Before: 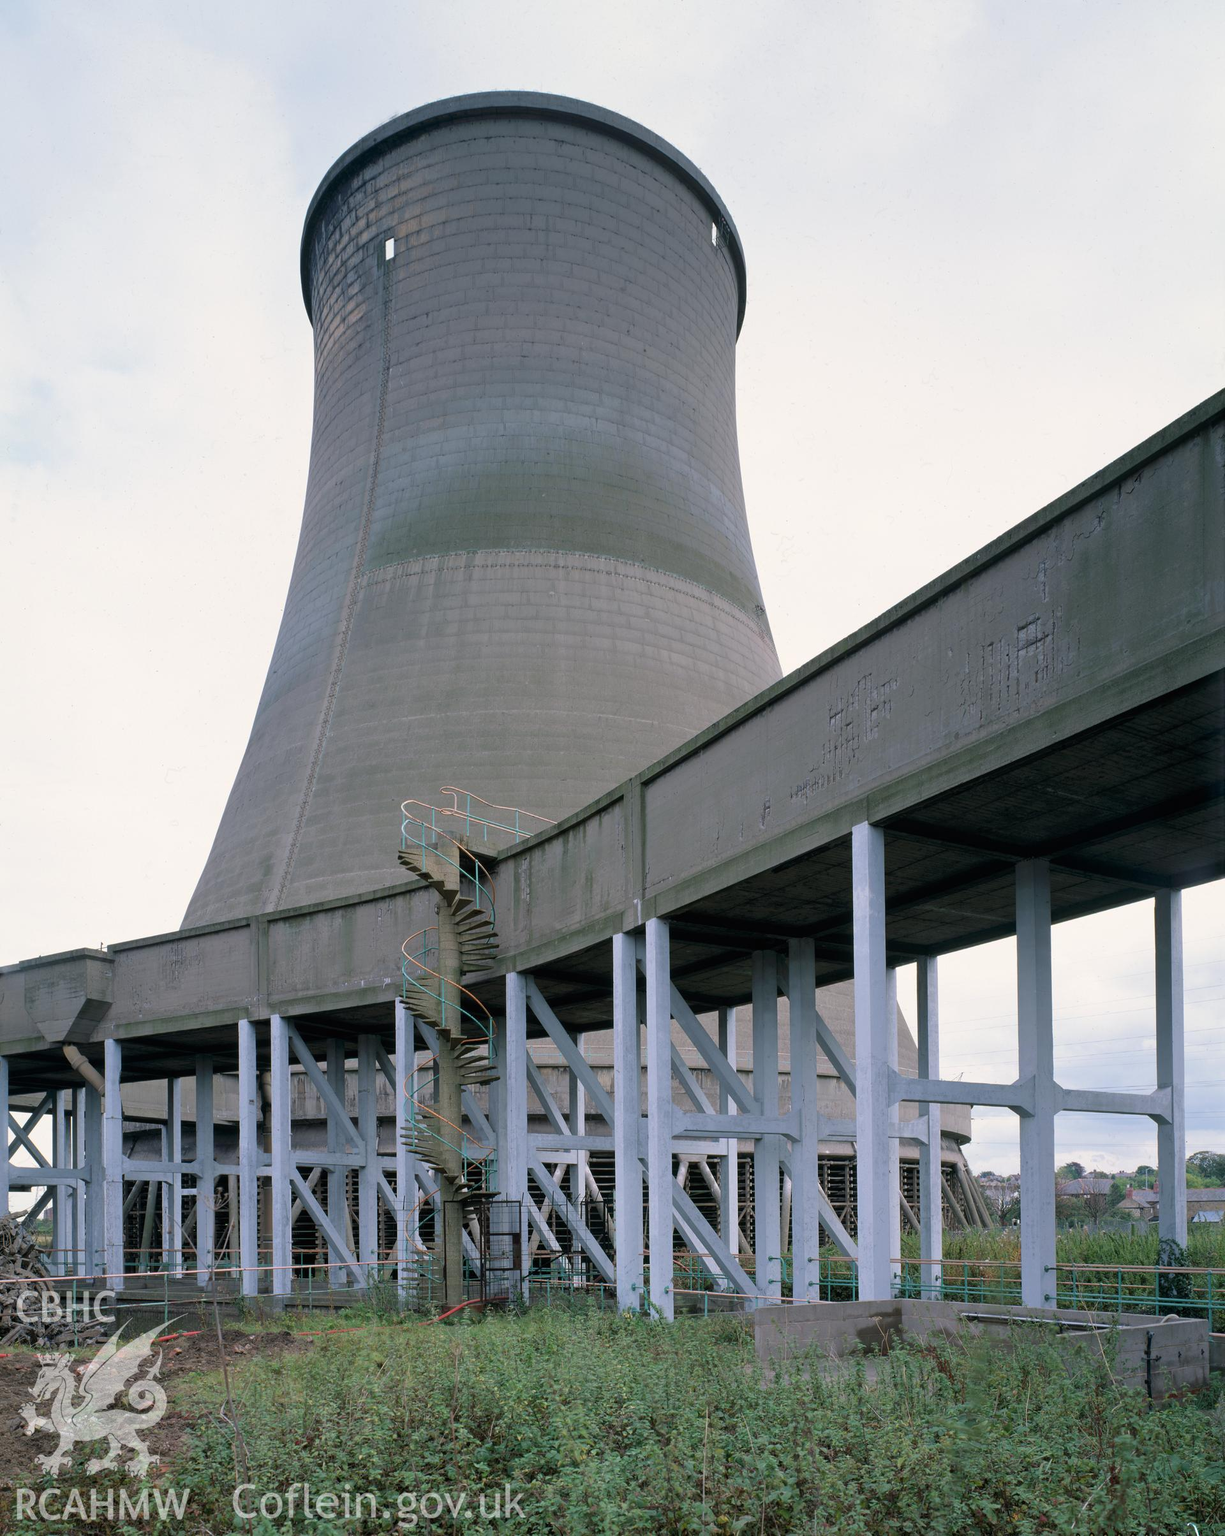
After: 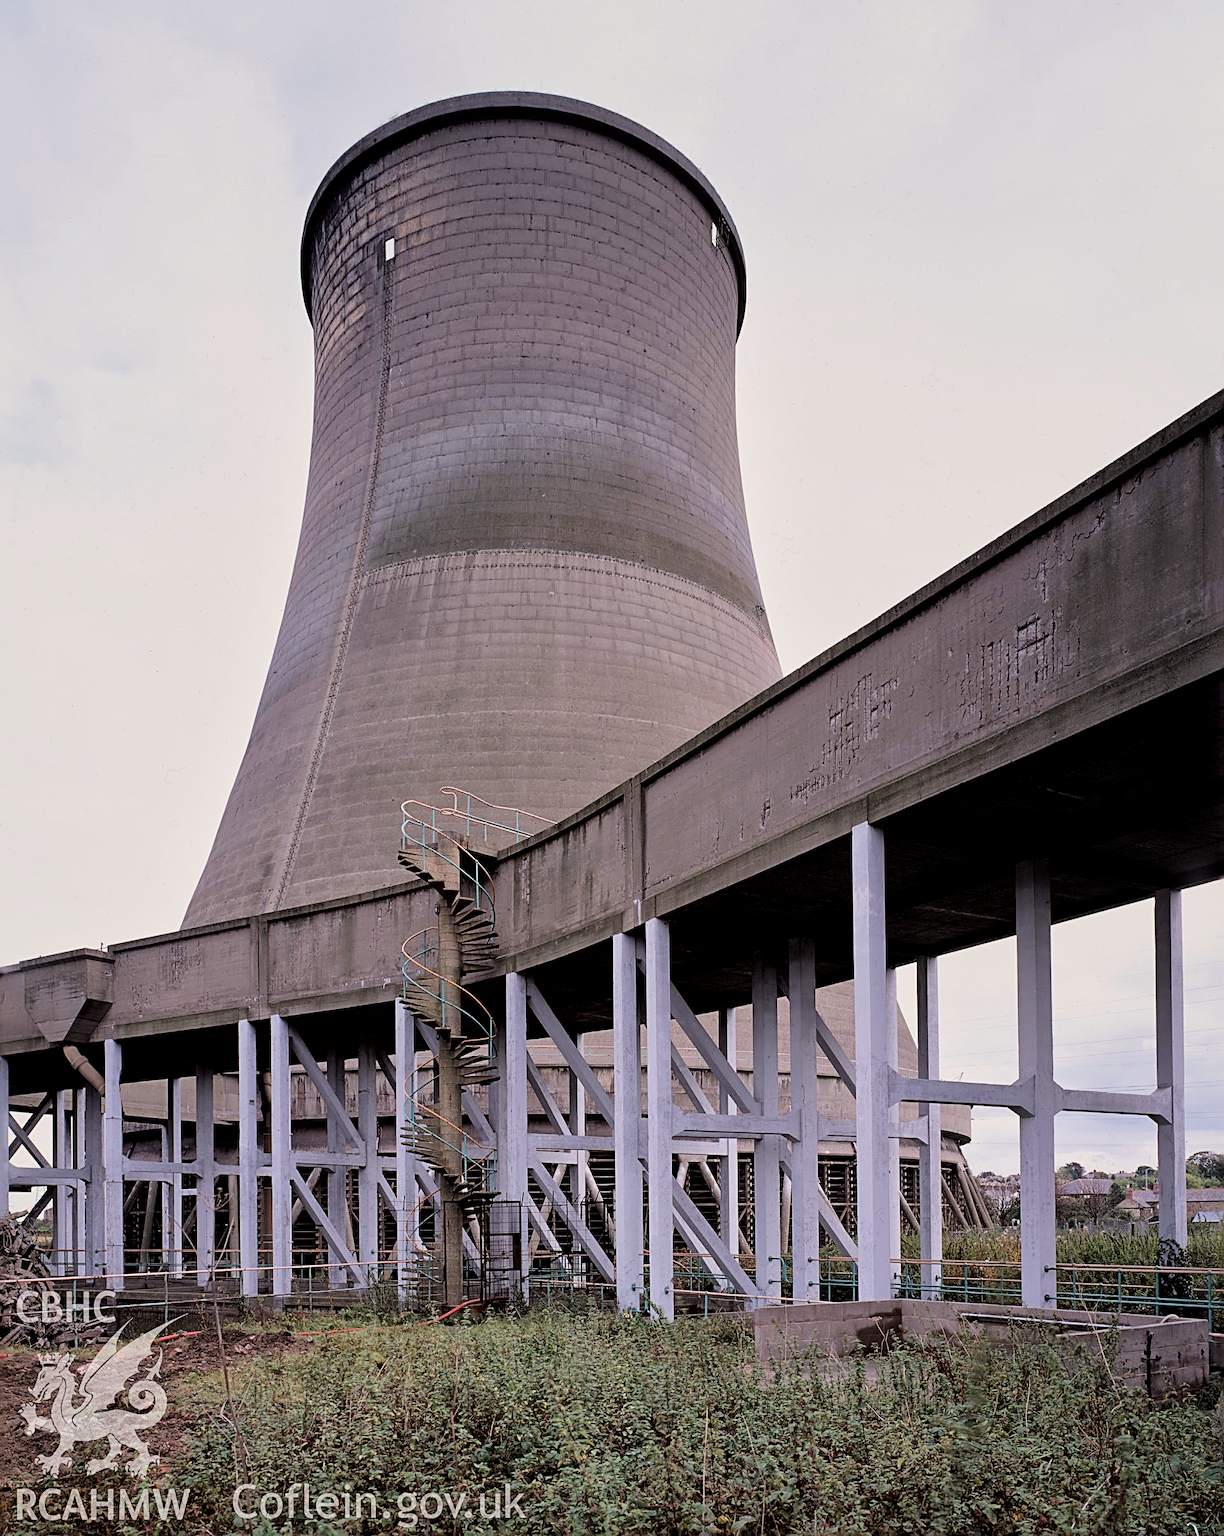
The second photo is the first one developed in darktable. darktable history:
sharpen: radius 2.676, amount 0.669
white balance: emerald 1
local contrast: mode bilateral grid, contrast 20, coarseness 50, detail 144%, midtone range 0.2
filmic rgb: black relative exposure -5 EV, hardness 2.88, contrast 1.3
rotate and perspective: automatic cropping original format, crop left 0, crop top 0
rgb levels: mode RGB, independent channels, levels [[0, 0.474, 1], [0, 0.5, 1], [0, 0.5, 1]]
